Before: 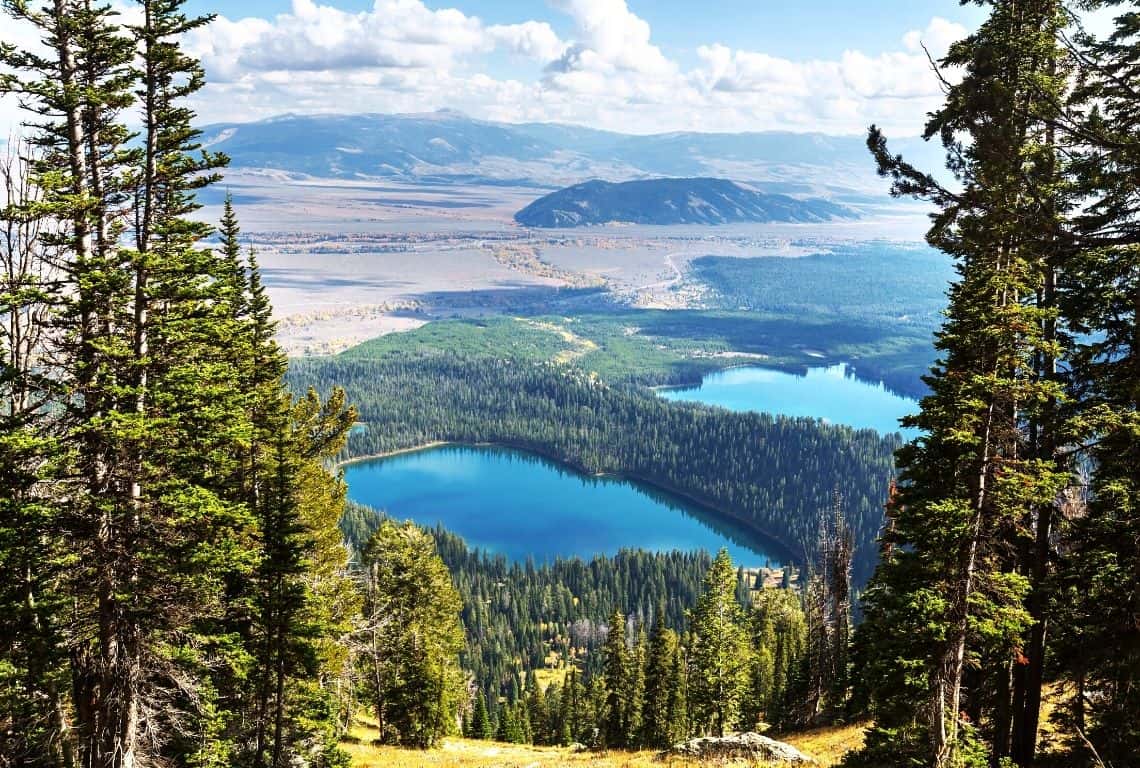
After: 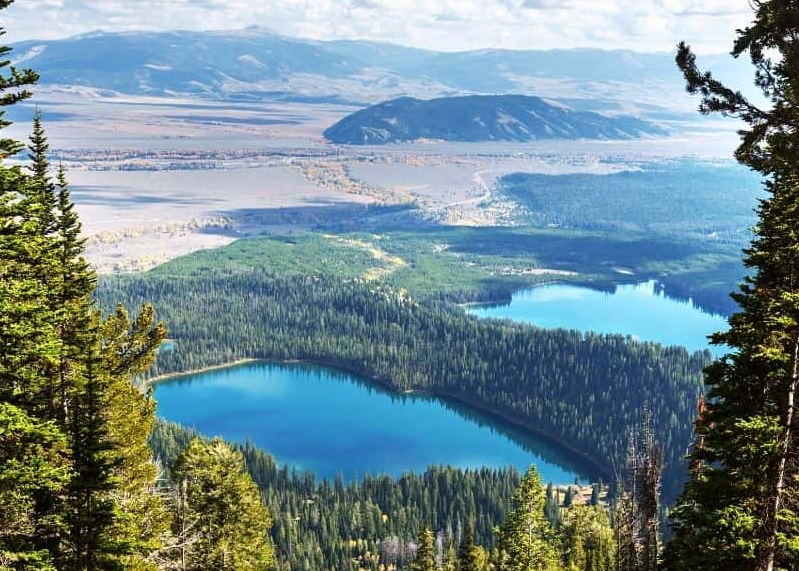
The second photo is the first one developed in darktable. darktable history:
crop and rotate: left 16.805%, top 10.865%, right 13.027%, bottom 14.711%
